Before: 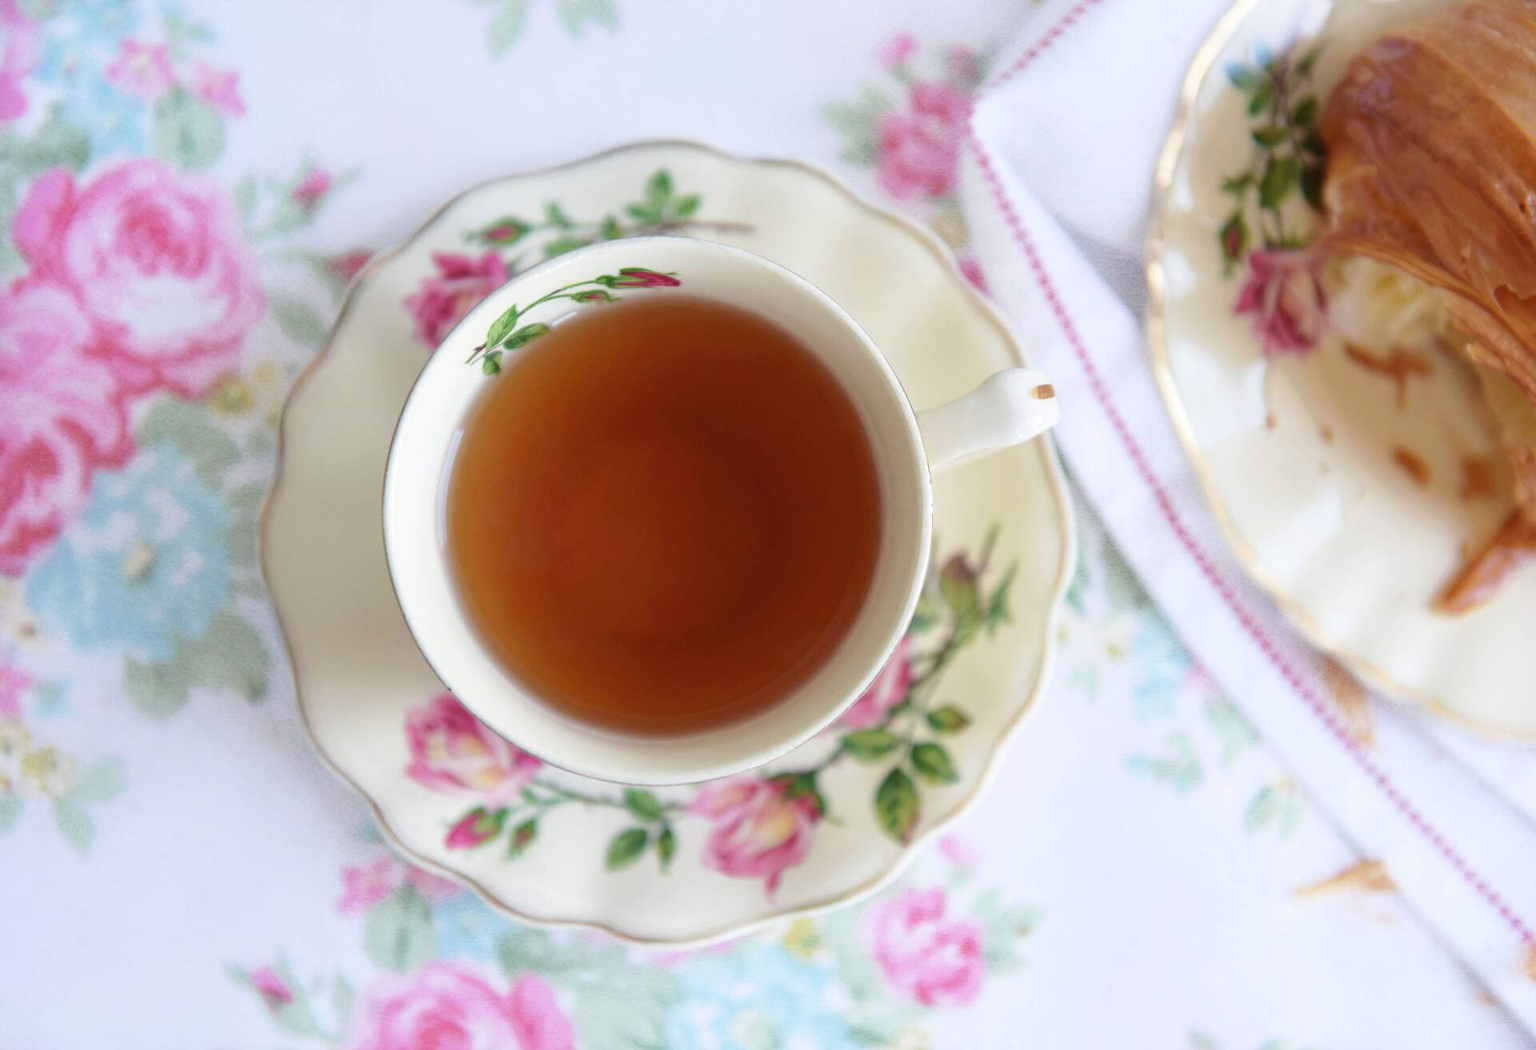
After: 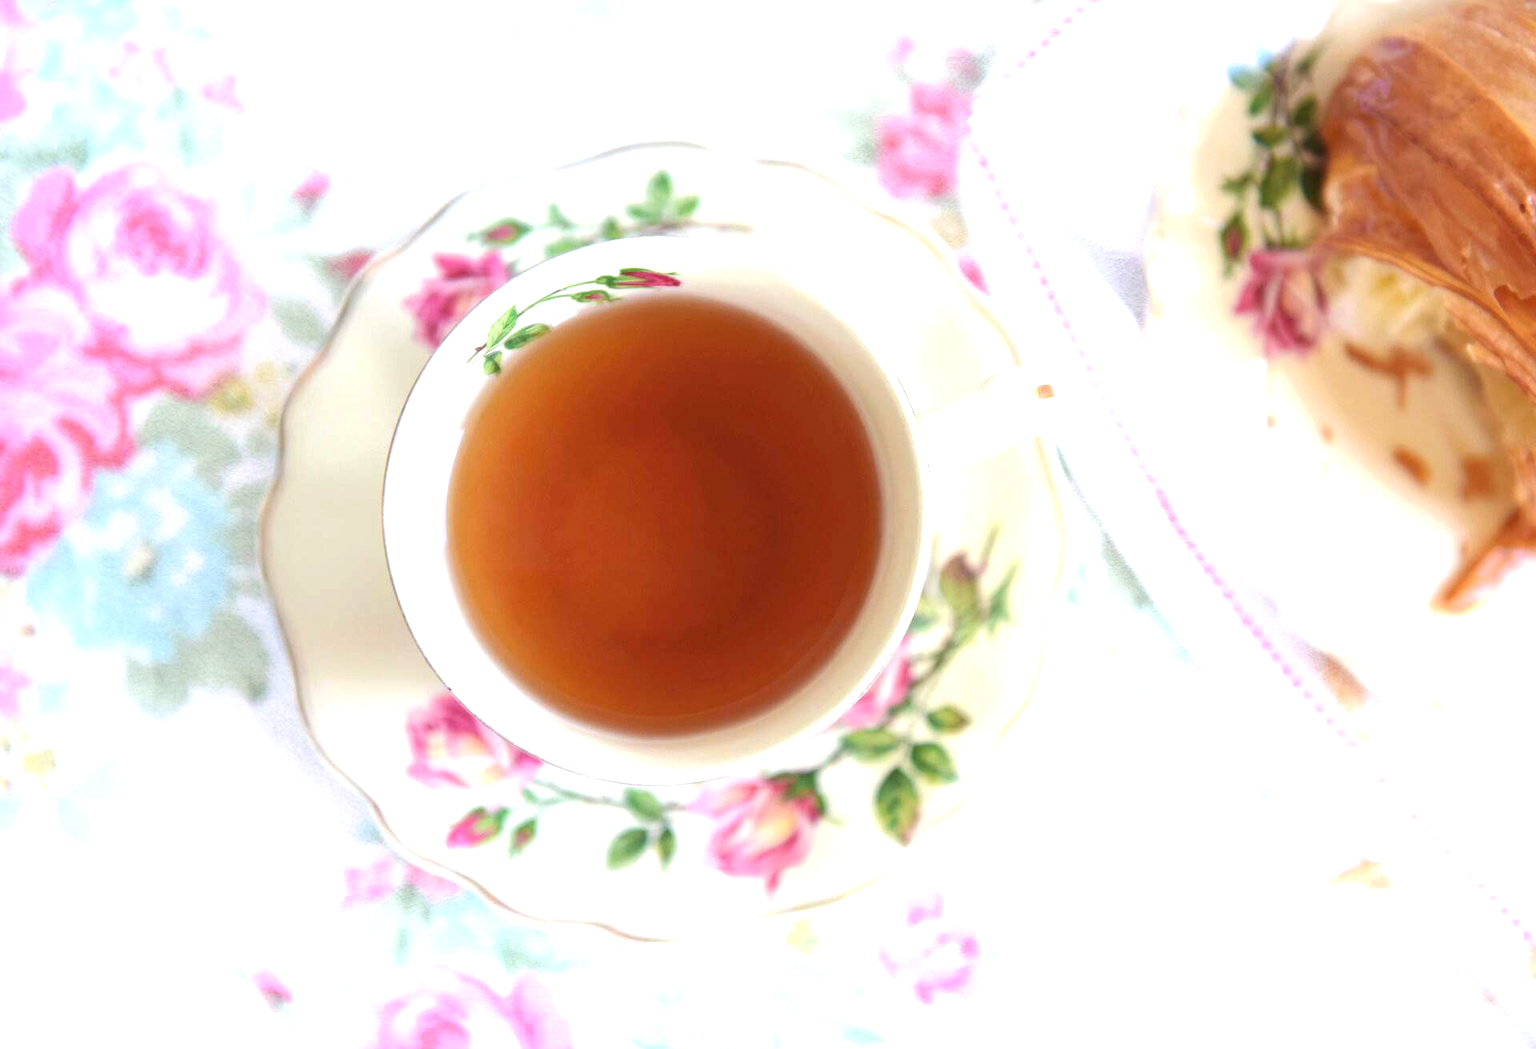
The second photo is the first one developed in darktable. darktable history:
exposure: black level correction 0, exposure 0.947 EV
